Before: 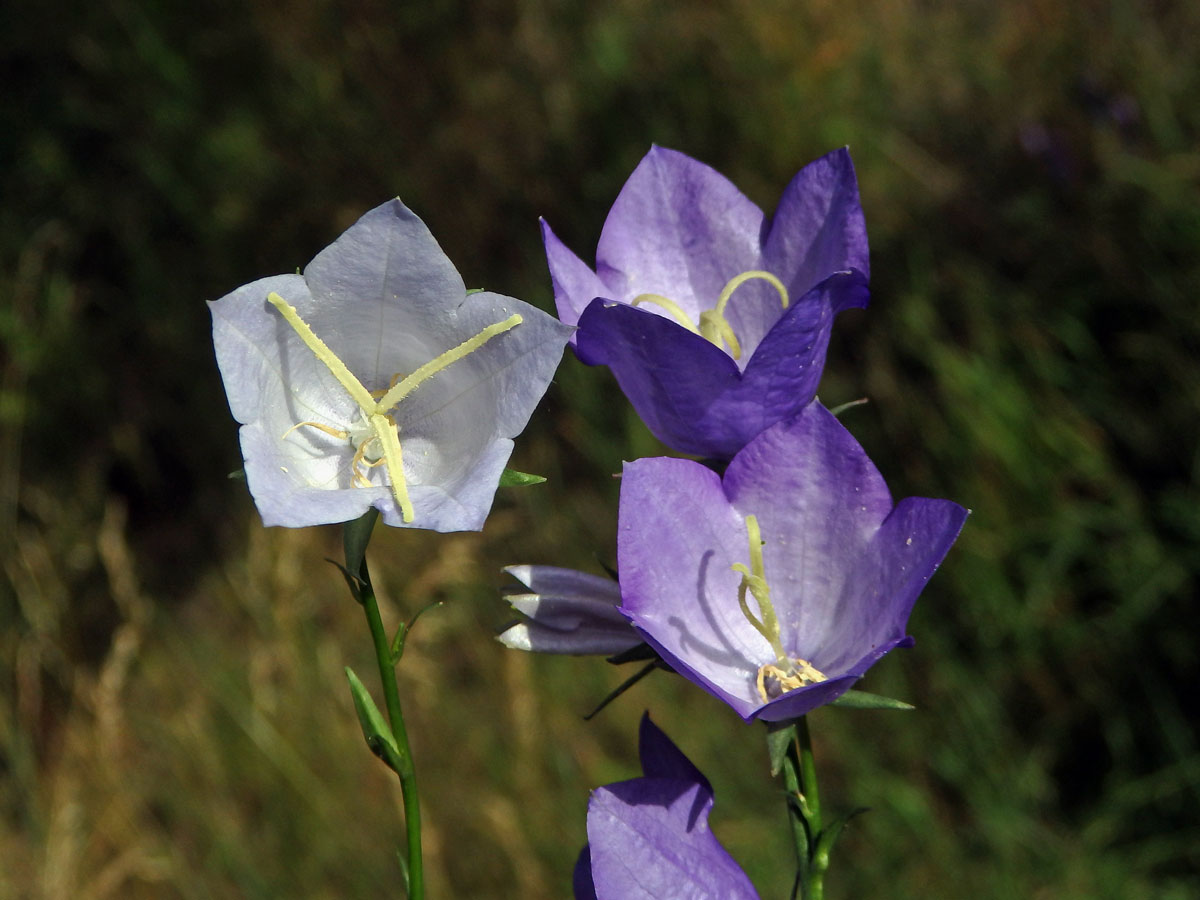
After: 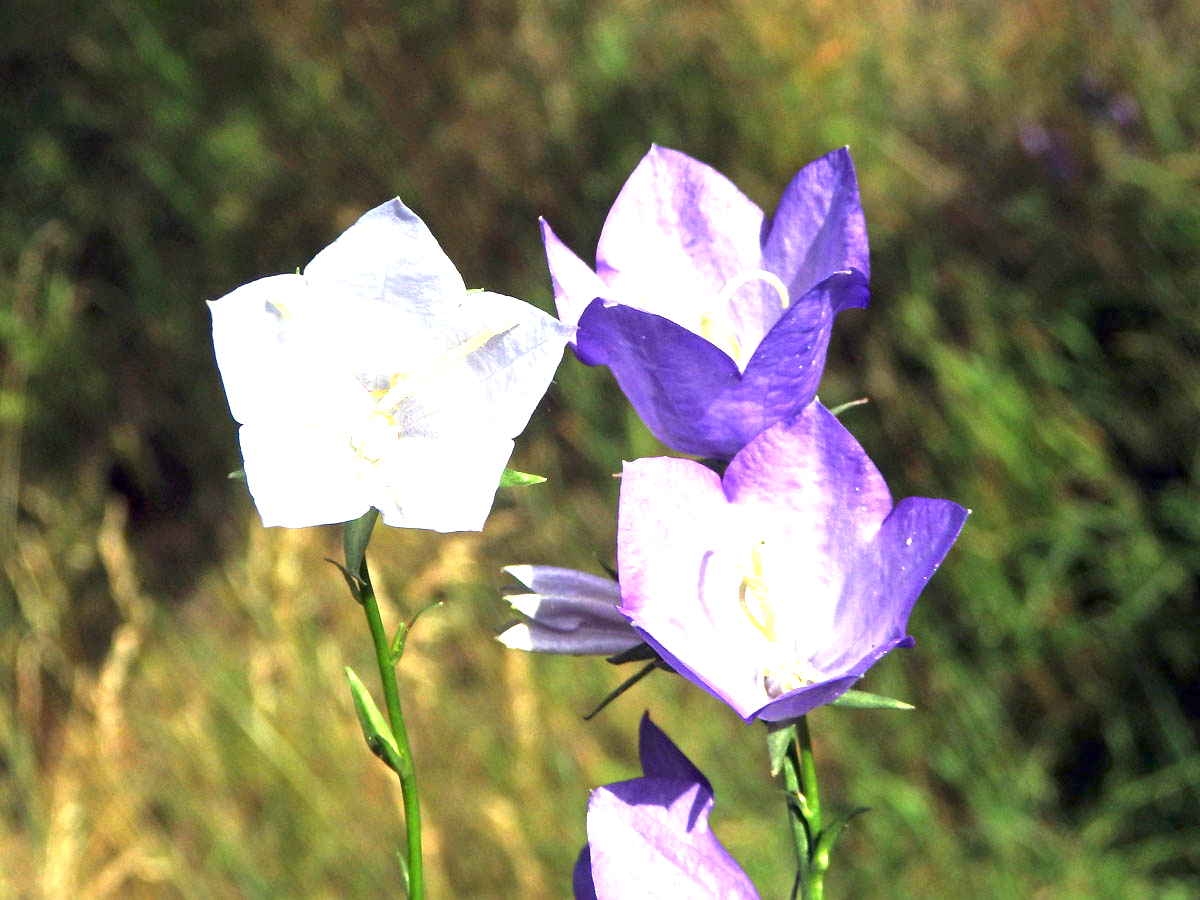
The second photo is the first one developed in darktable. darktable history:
exposure: exposure 2.241 EV, compensate highlight preservation false
